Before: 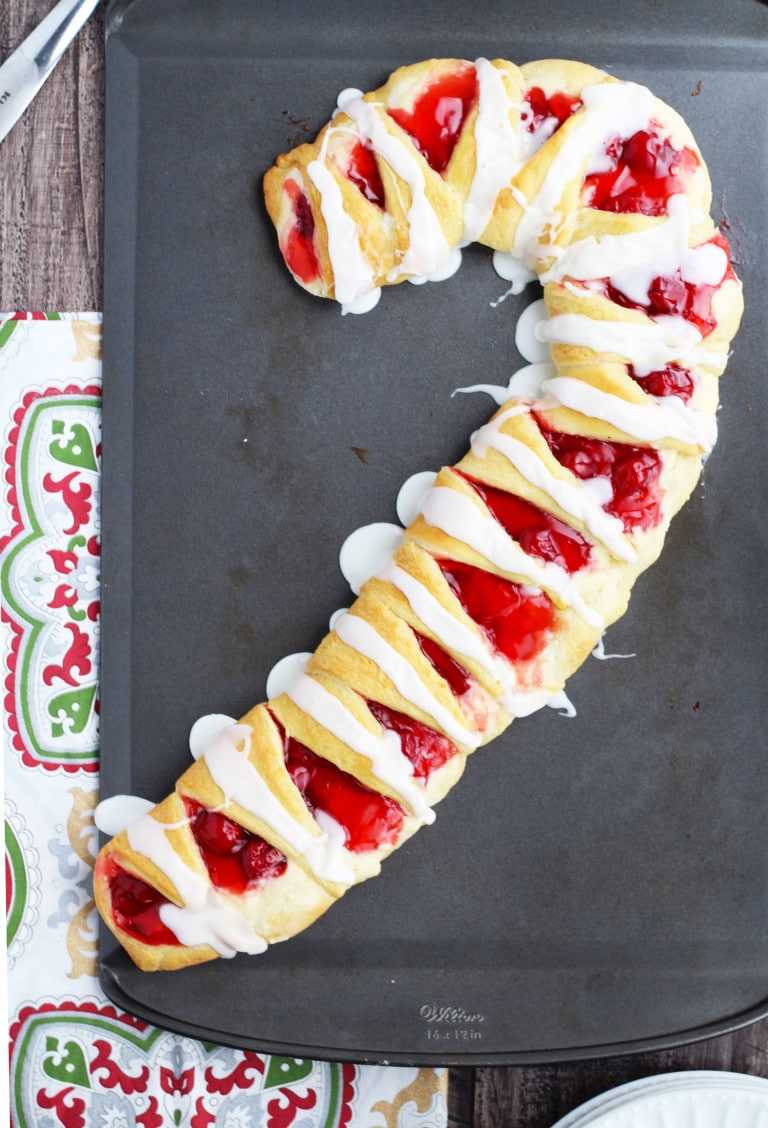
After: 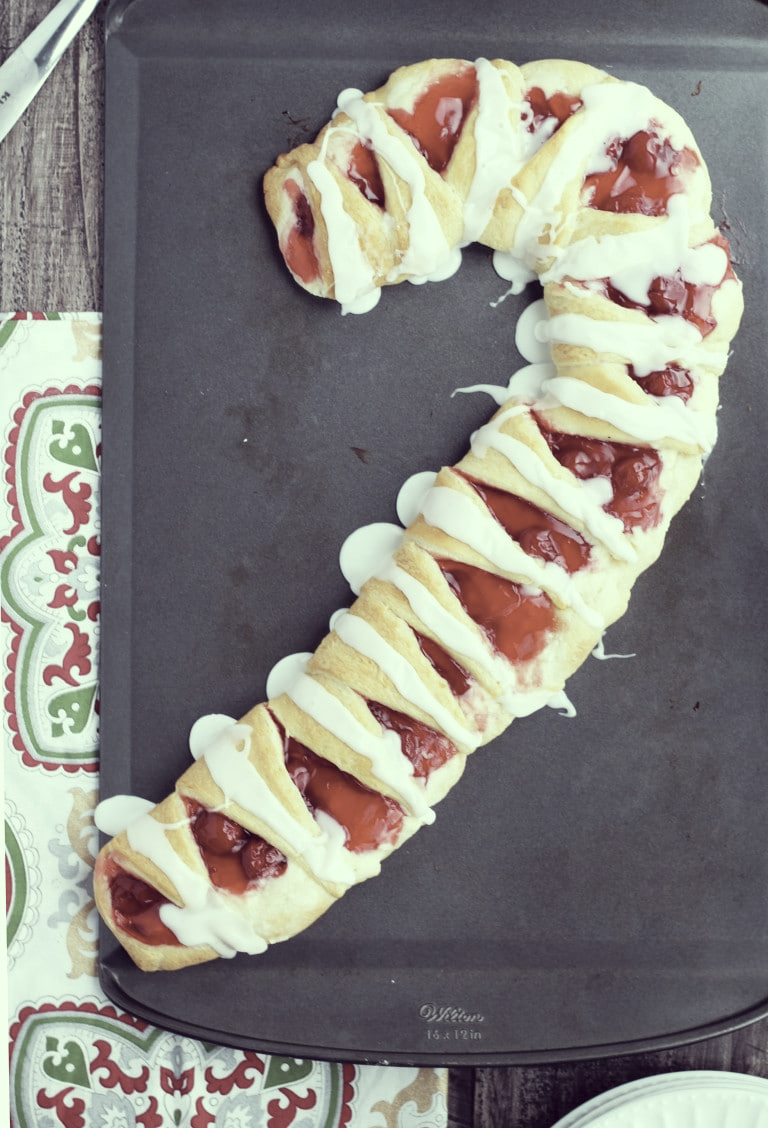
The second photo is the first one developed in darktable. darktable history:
color correction: highlights a* -20.74, highlights b* 21.05, shadows a* 19.24, shadows b* -20.6, saturation 0.447
